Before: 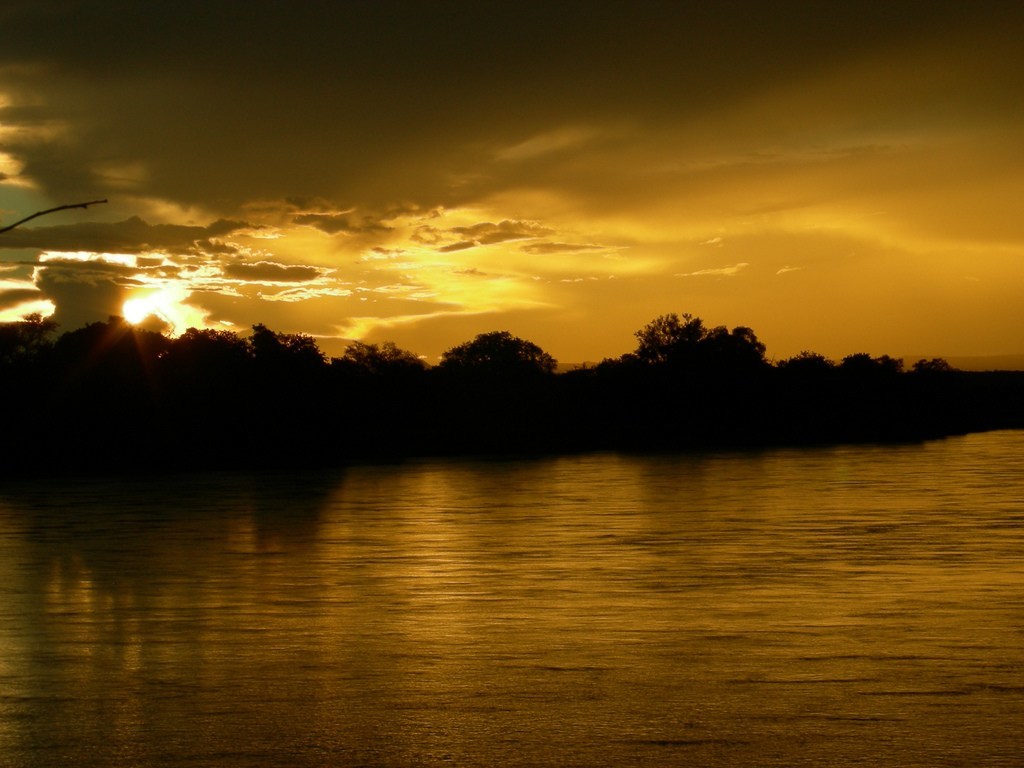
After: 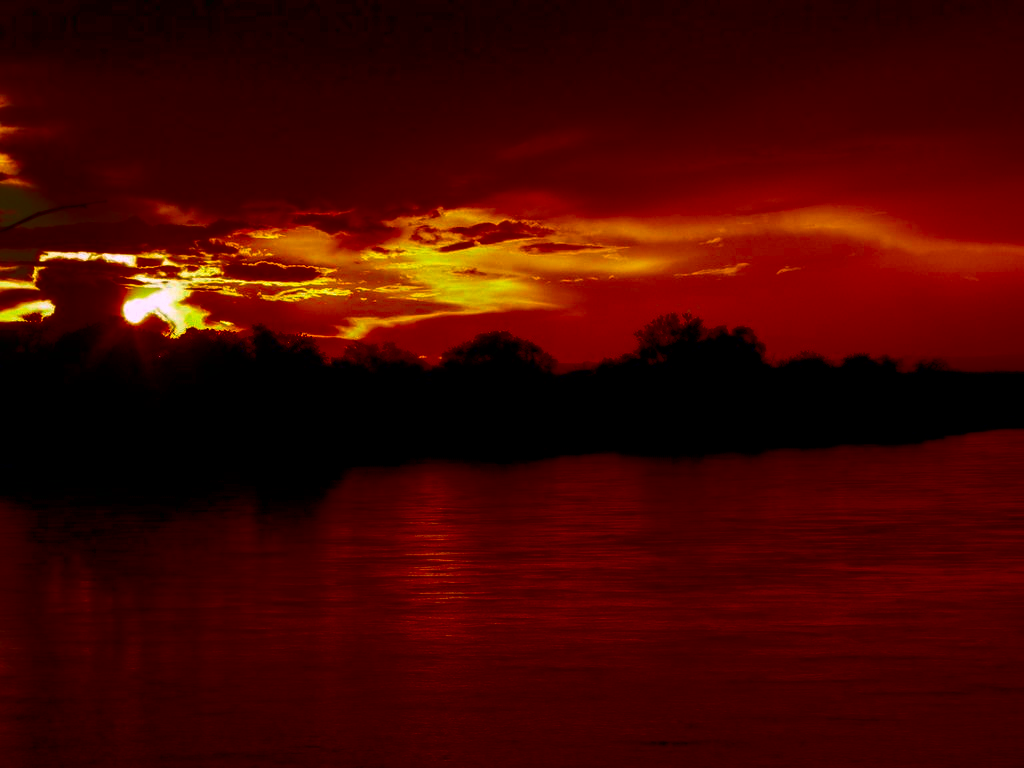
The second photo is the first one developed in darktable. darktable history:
contrast brightness saturation: brightness -1, saturation 1
white balance: red 1.05, blue 1.072
local contrast: on, module defaults
color balance rgb: perceptual saturation grading › global saturation 25%, global vibrance 20%
